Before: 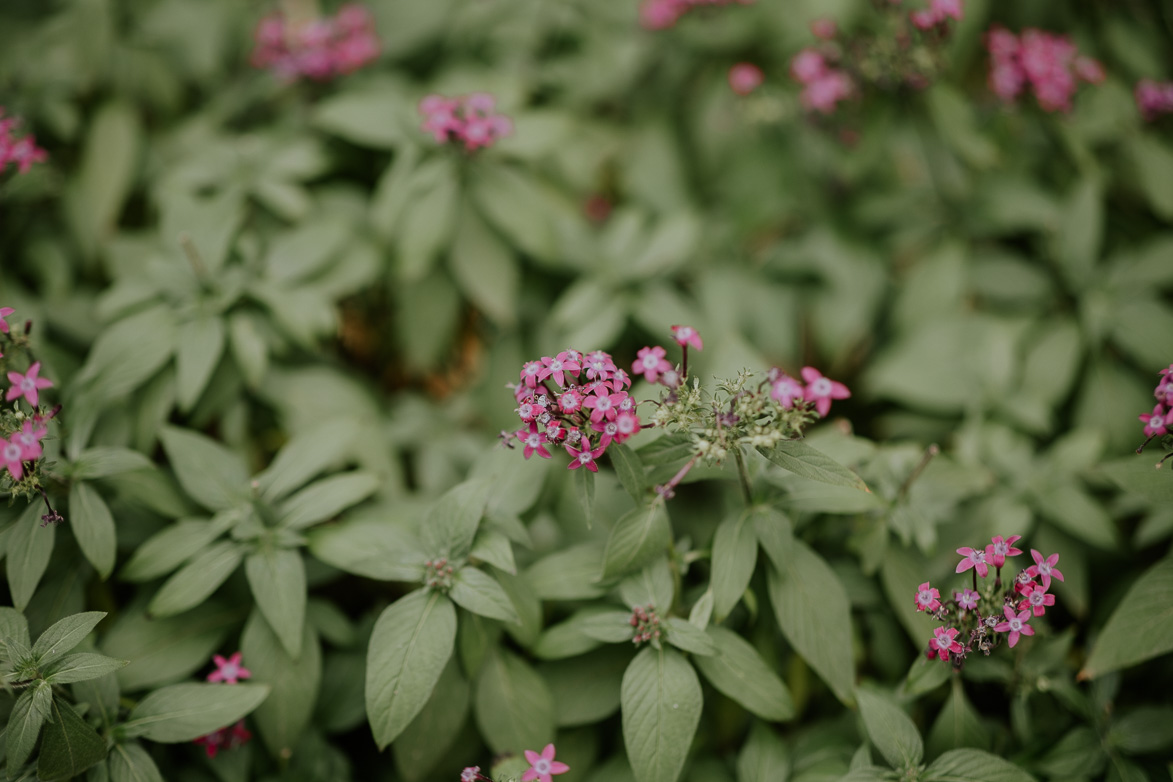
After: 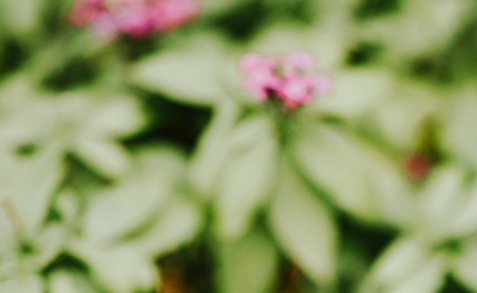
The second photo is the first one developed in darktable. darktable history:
base curve: curves: ch0 [(0, 0) (0.579, 0.807) (1, 1)]
crop: left 15.464%, top 5.442%, right 43.809%, bottom 56.964%
tone curve: curves: ch0 [(0, 0) (0.003, 0.002) (0.011, 0.009) (0.025, 0.018) (0.044, 0.03) (0.069, 0.043) (0.1, 0.057) (0.136, 0.079) (0.177, 0.125) (0.224, 0.178) (0.277, 0.255) (0.335, 0.341) (0.399, 0.443) (0.468, 0.553) (0.543, 0.644) (0.623, 0.718) (0.709, 0.779) (0.801, 0.849) (0.898, 0.929) (1, 1)], preserve colors none
